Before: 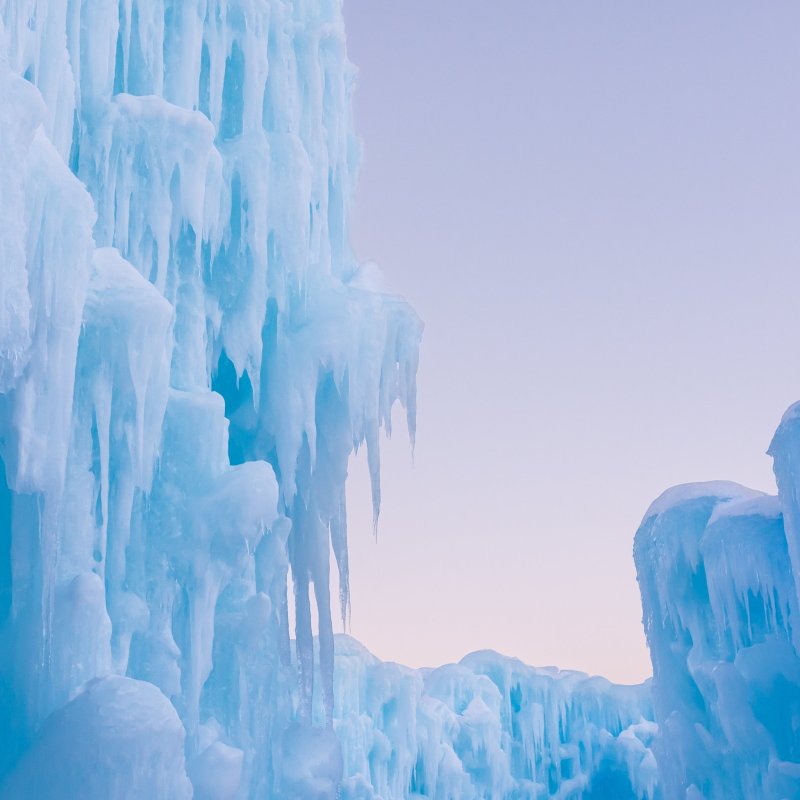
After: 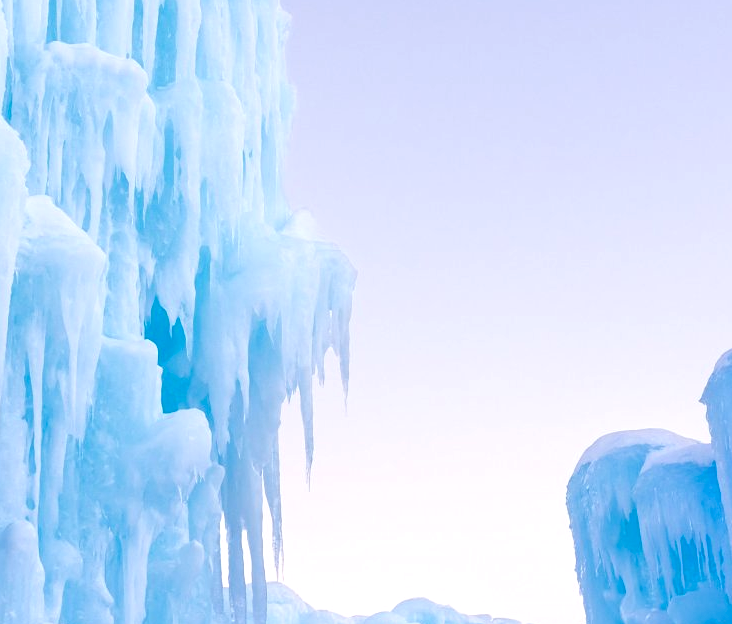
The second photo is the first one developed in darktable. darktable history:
tone equalizer: mask exposure compensation -0.507 EV
crop: left 8.412%, top 6.587%, bottom 15.379%
color balance rgb: perceptual saturation grading › global saturation 20%, perceptual saturation grading › highlights -49.306%, perceptual saturation grading › shadows 25.033%, perceptual brilliance grading › global brilliance 12.494%, global vibrance 20%
